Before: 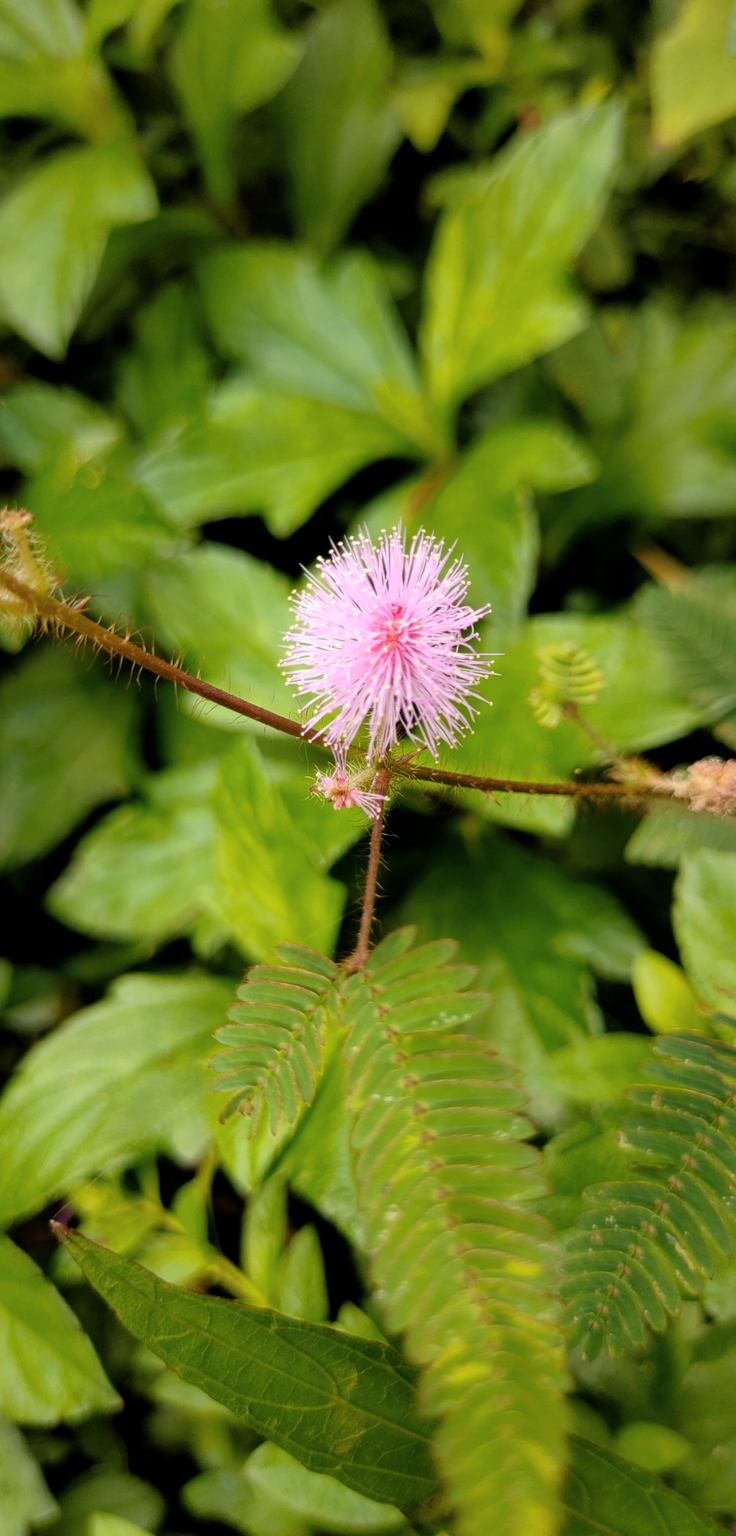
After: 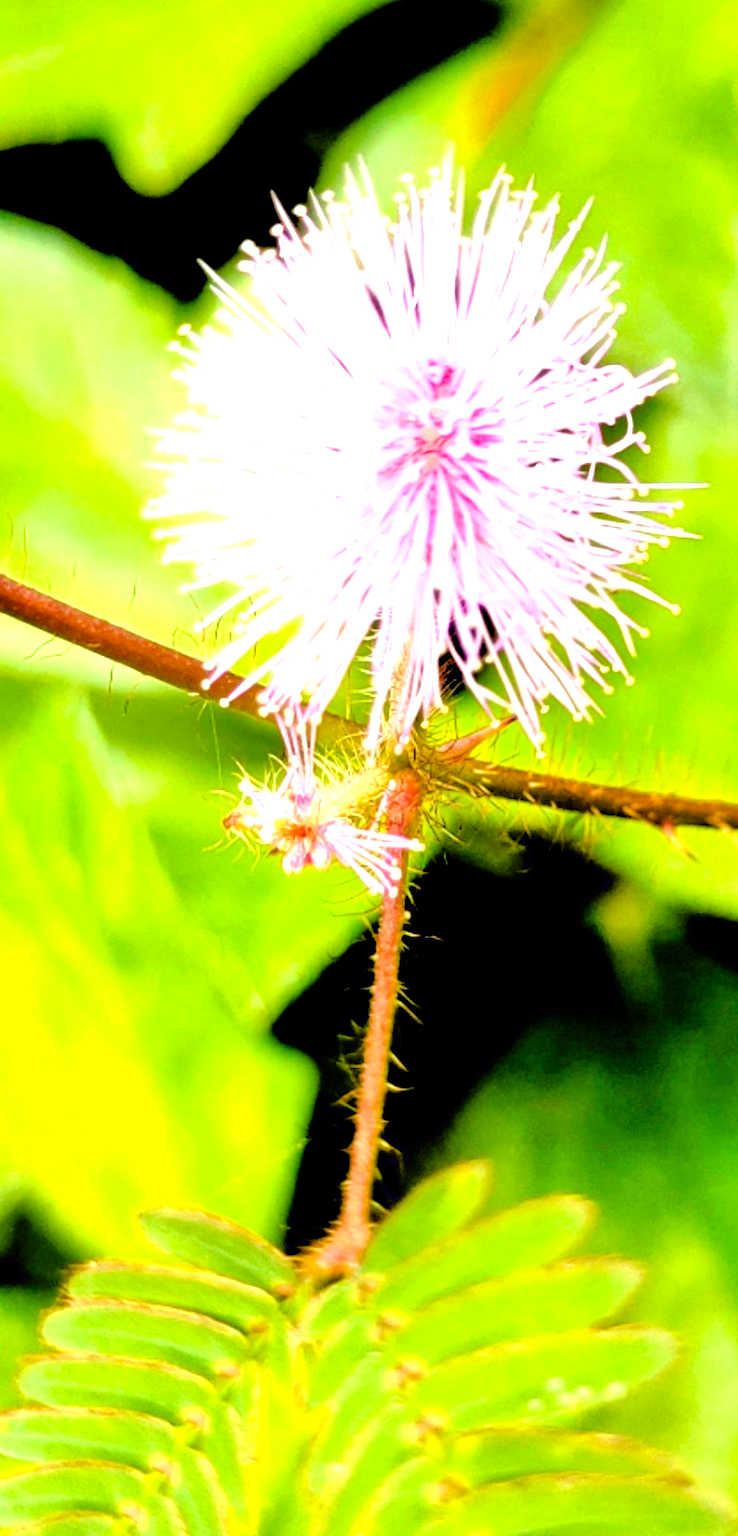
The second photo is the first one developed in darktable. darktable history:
exposure: black level correction 0.009, exposure 0.117 EV, compensate highlight preservation false
crop: left 29.916%, top 29.92%, right 29.809%, bottom 29.964%
tone equalizer: -7 EV 0.151 EV, -6 EV 0.628 EV, -5 EV 1.17 EV, -4 EV 1.33 EV, -3 EV 1.18 EV, -2 EV 0.6 EV, -1 EV 0.163 EV
filmic rgb: middle gray luminance 9.79%, black relative exposure -8.65 EV, white relative exposure 3.32 EV, target black luminance 0%, hardness 5.21, latitude 44.55%, contrast 1.311, highlights saturation mix 4.65%, shadows ↔ highlights balance 24.59%, color science v6 (2022)
levels: levels [0, 0.374, 0.749]
